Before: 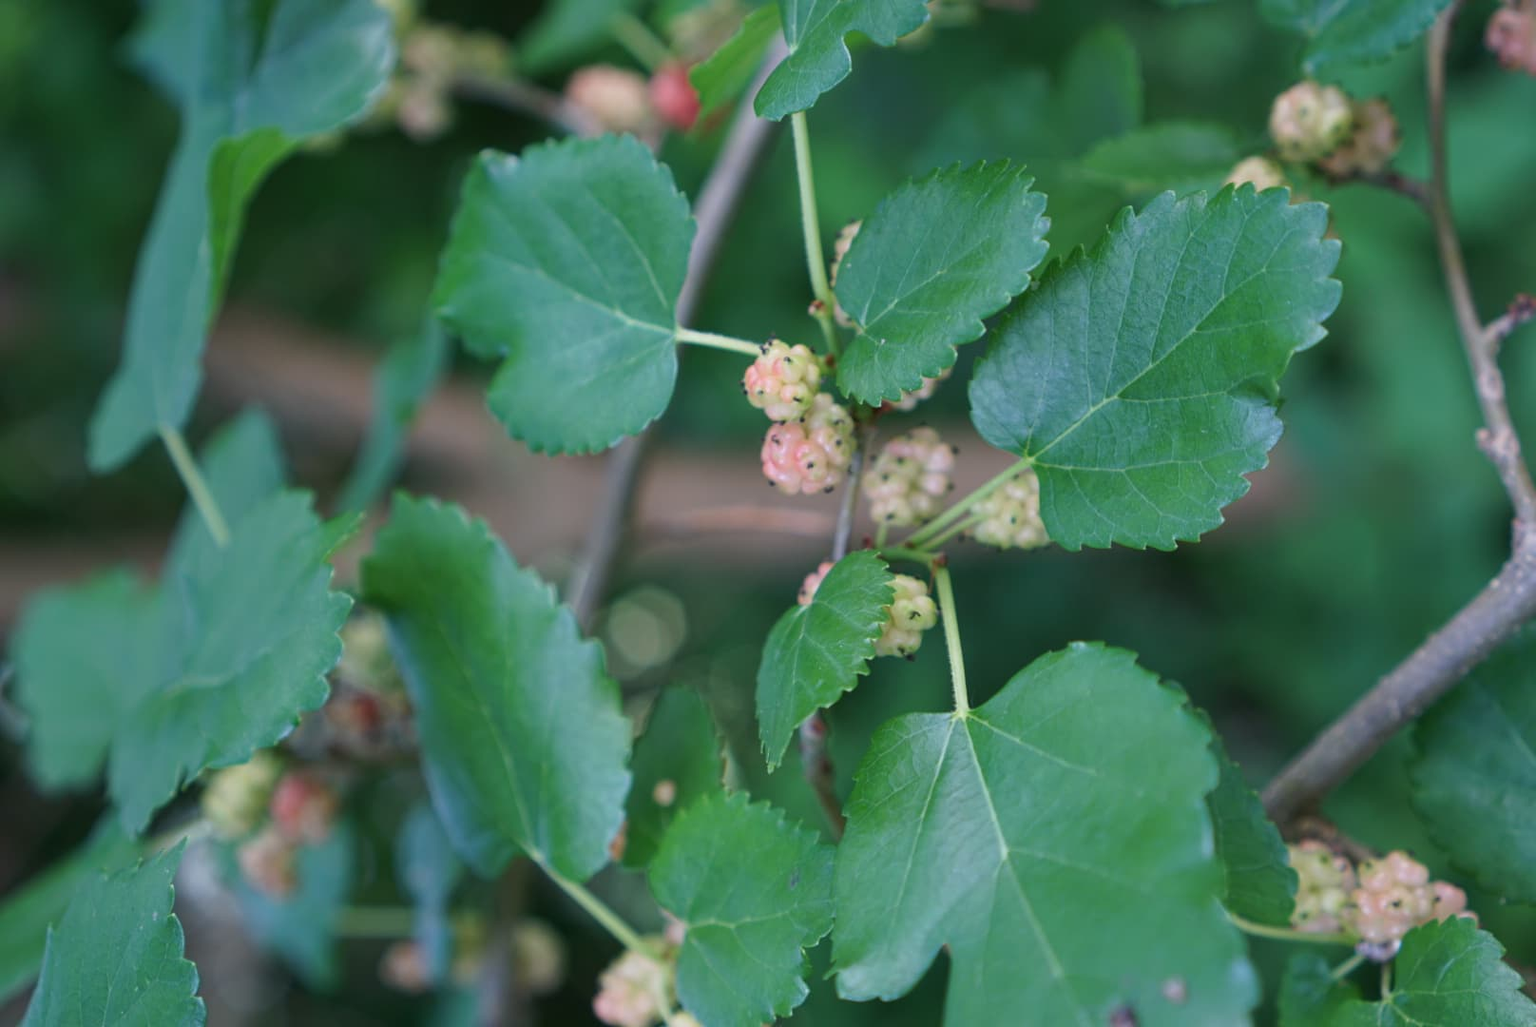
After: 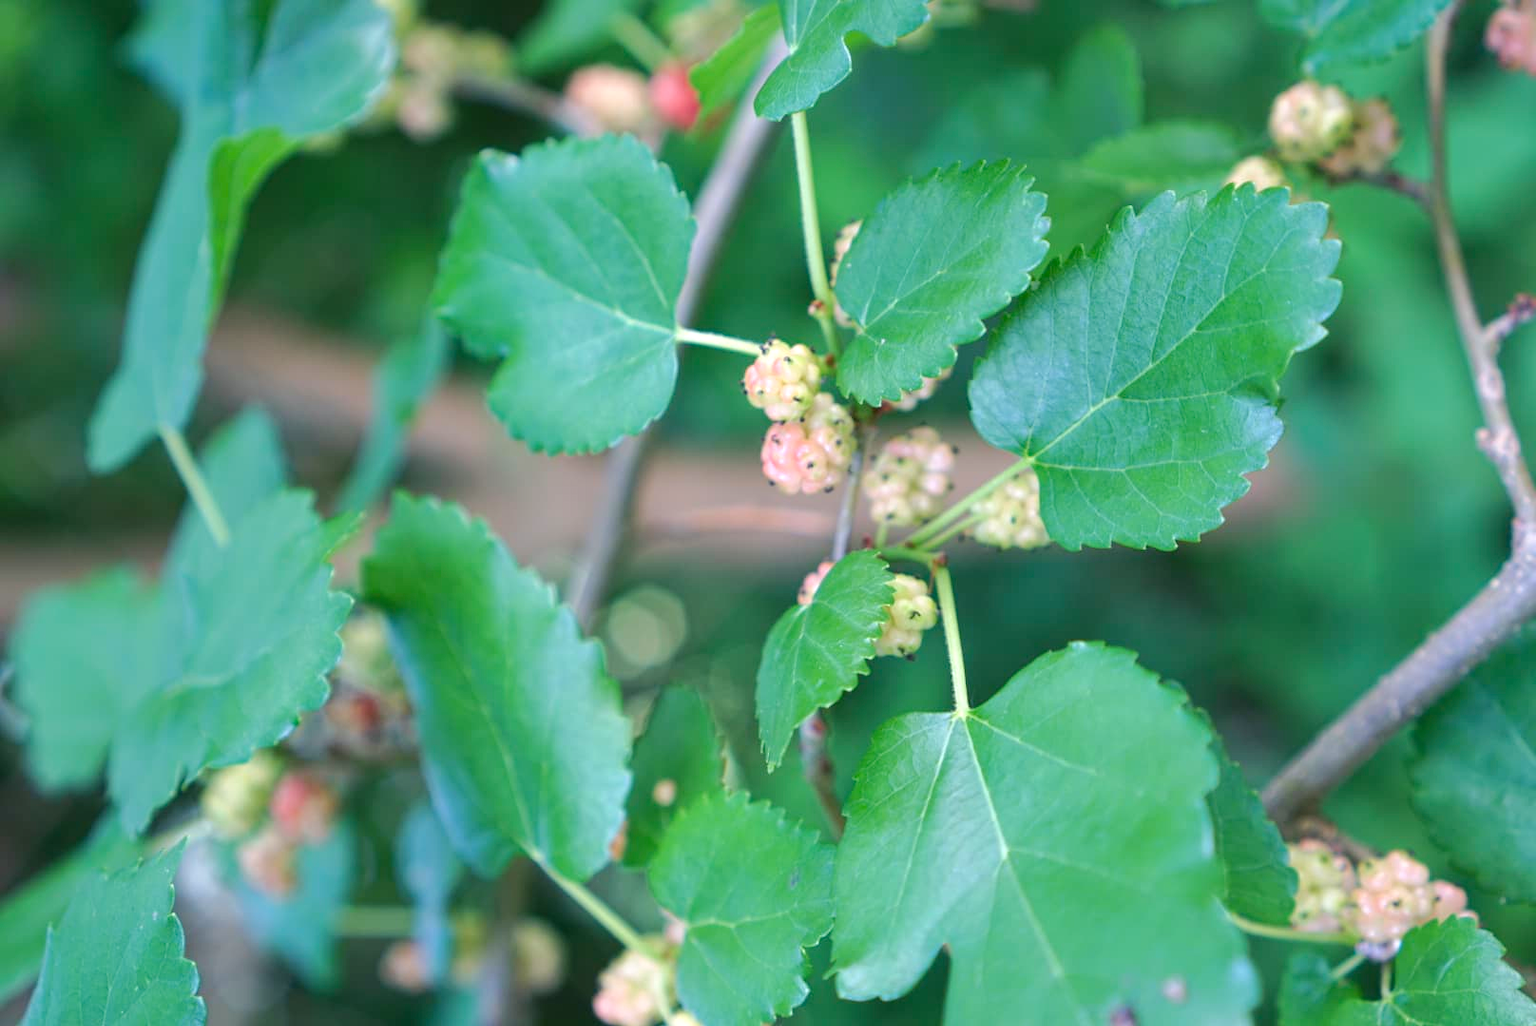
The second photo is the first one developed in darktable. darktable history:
exposure: black level correction 0, exposure 0.693 EV, compensate exposure bias true, compensate highlight preservation false
color balance rgb: shadows lift › chroma 2.063%, shadows lift › hue 249.86°, perceptual saturation grading › global saturation 1.99%, perceptual saturation grading › highlights -1.61%, perceptual saturation grading › mid-tones 3.358%, perceptual saturation grading › shadows 7.573%, perceptual brilliance grading › mid-tones 9.302%, perceptual brilliance grading › shadows 15.654%, global vibrance 14.495%
